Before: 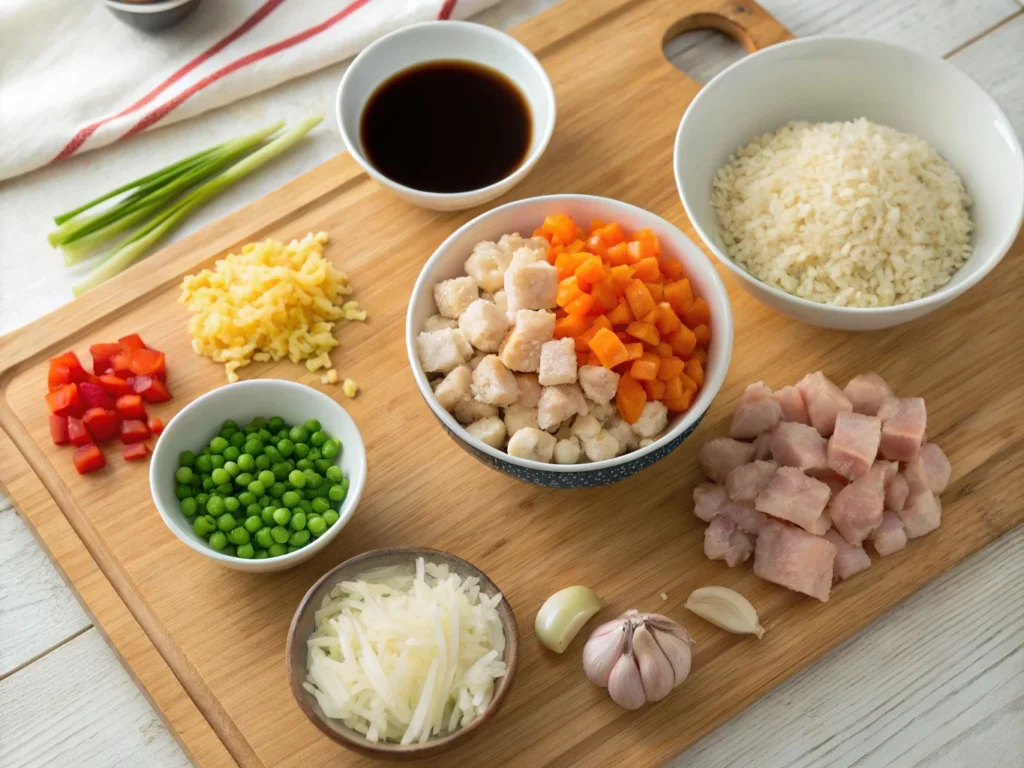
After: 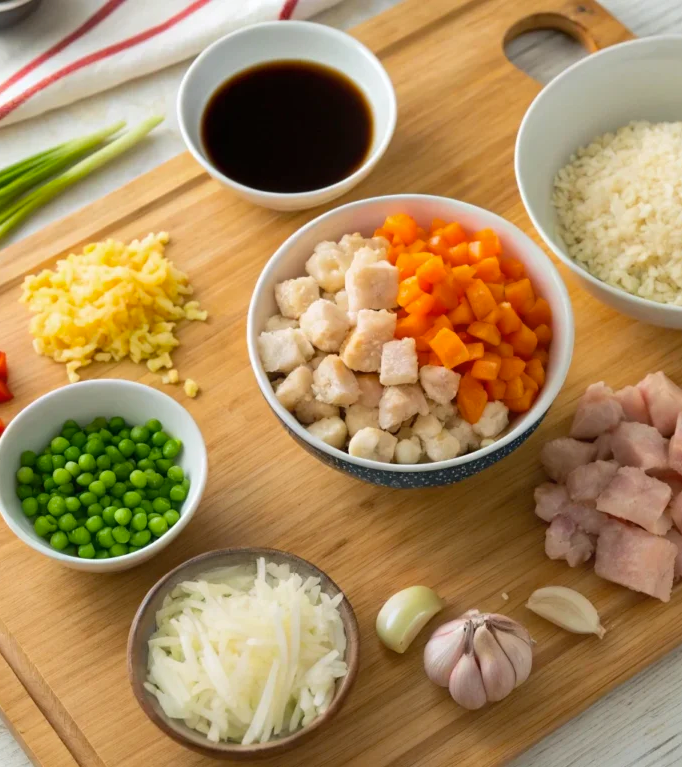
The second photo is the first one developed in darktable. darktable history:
color balance rgb: perceptual saturation grading › global saturation 10%, global vibrance 10%
crop and rotate: left 15.546%, right 17.787%
